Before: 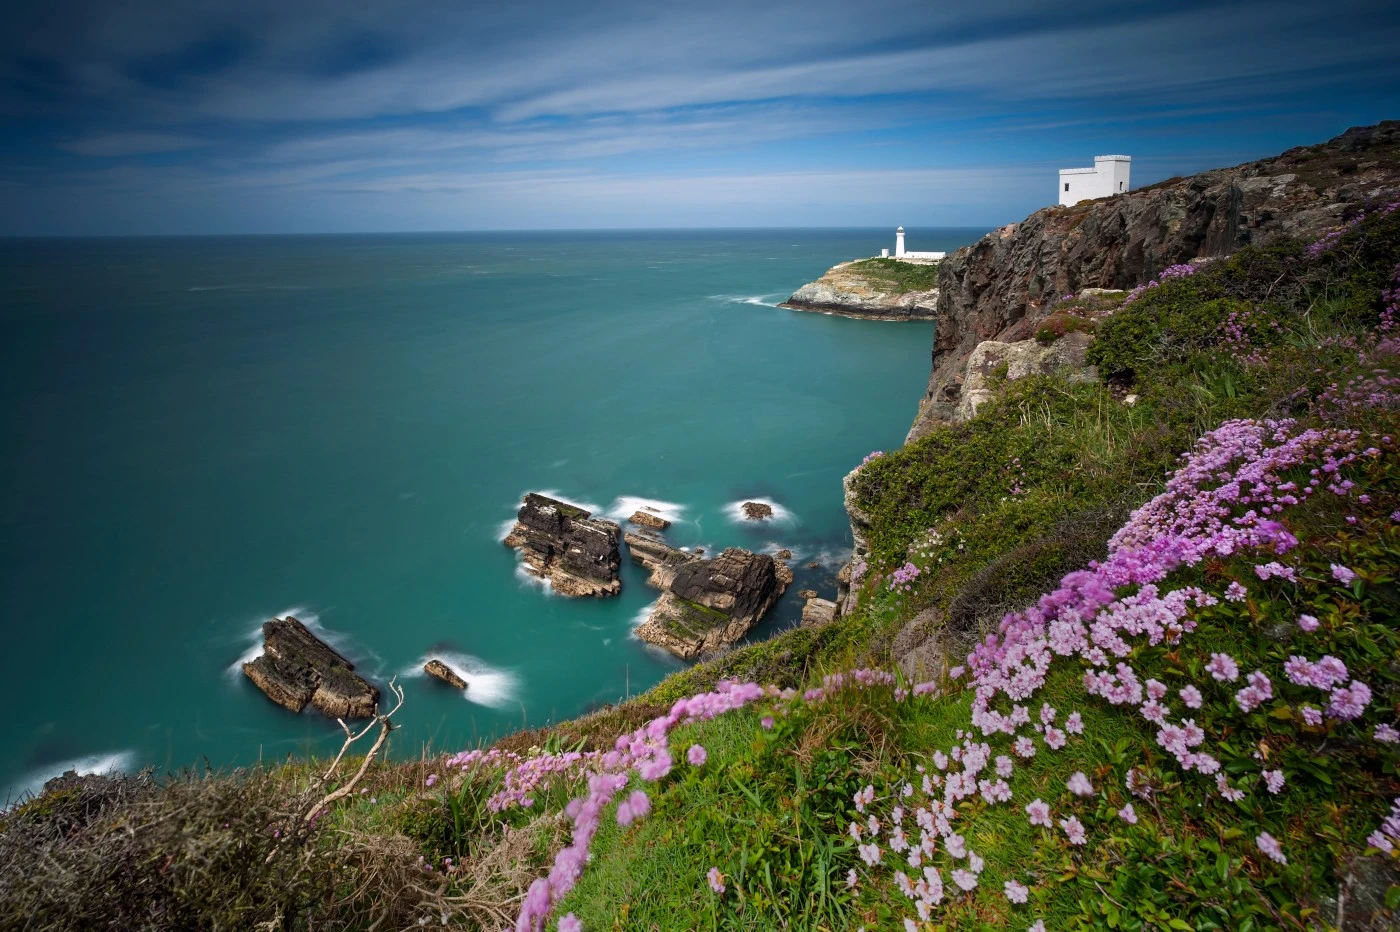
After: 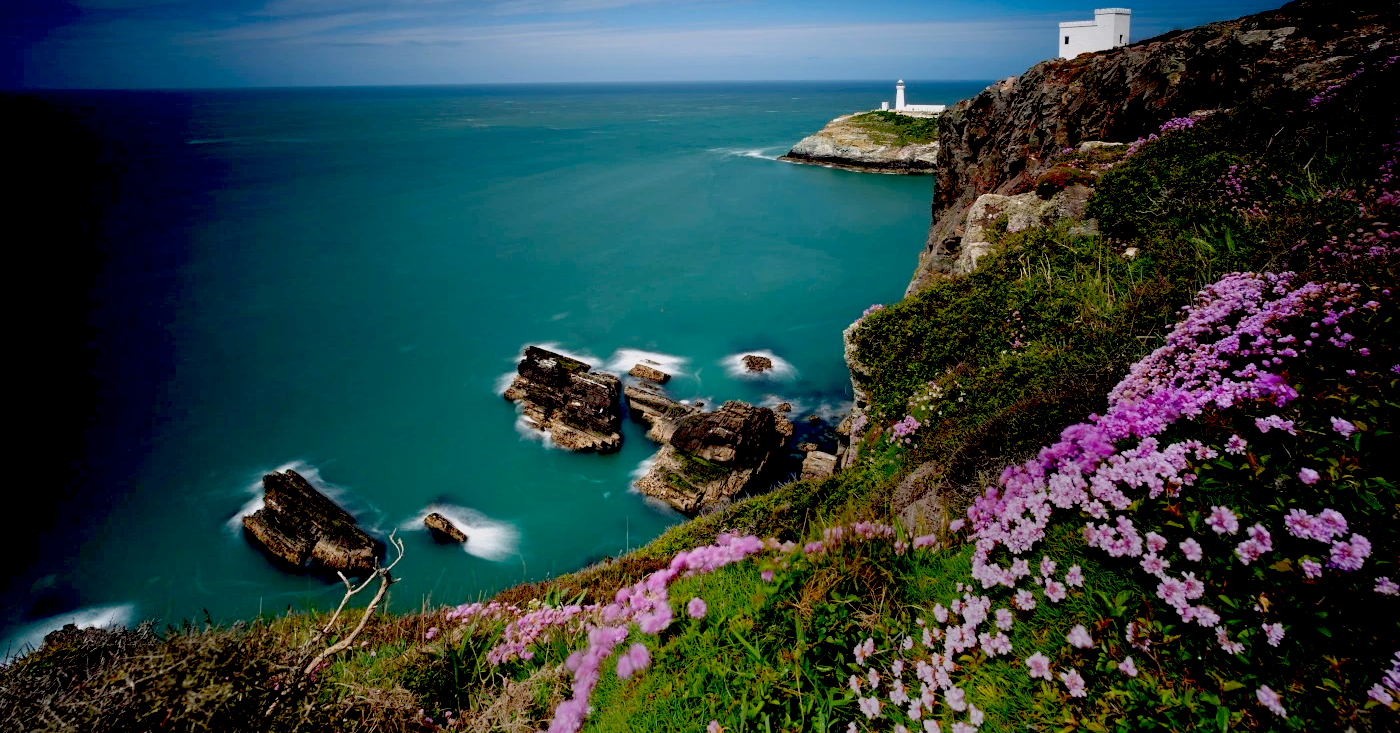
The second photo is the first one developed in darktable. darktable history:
tone equalizer: on, module defaults
color balance rgb: contrast -10%
exposure: black level correction 0.047, exposure 0.013 EV, compensate highlight preservation false
crop and rotate: top 15.774%, bottom 5.506%
